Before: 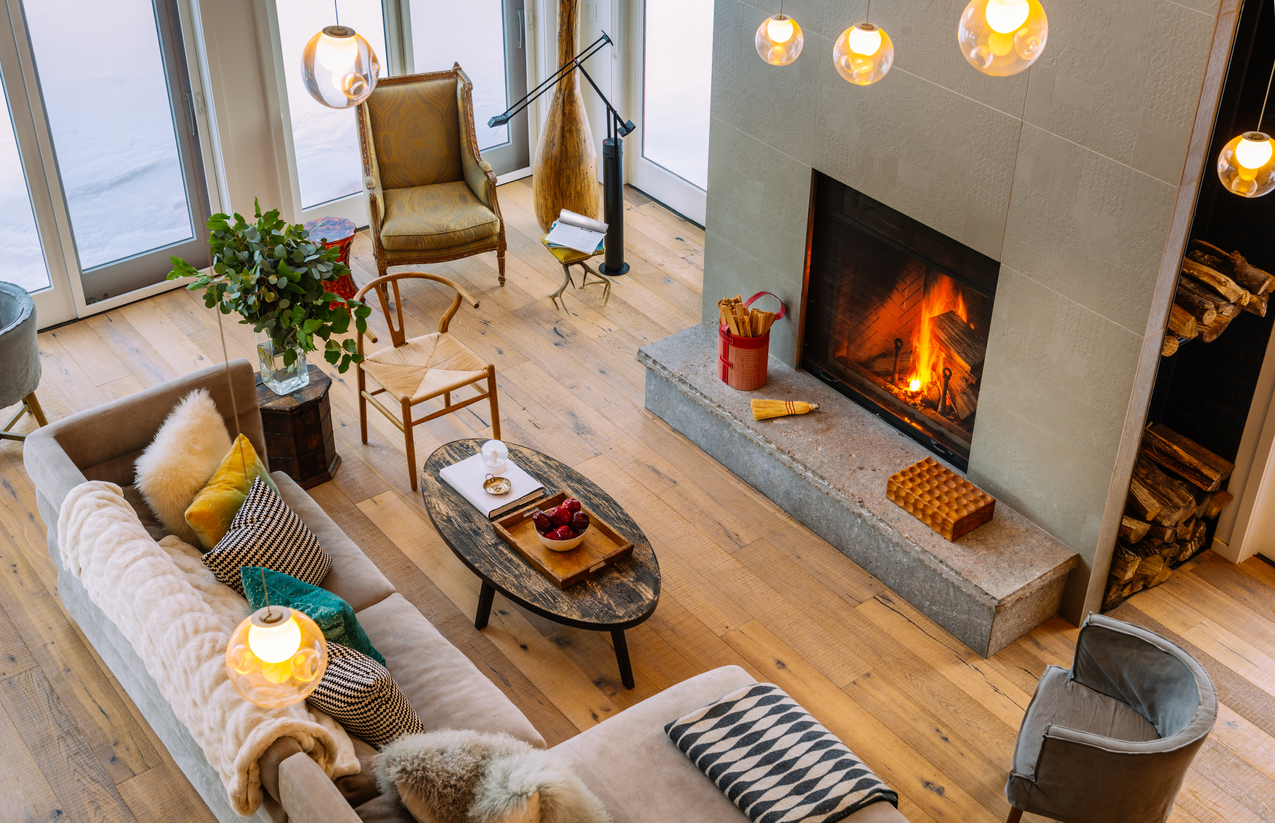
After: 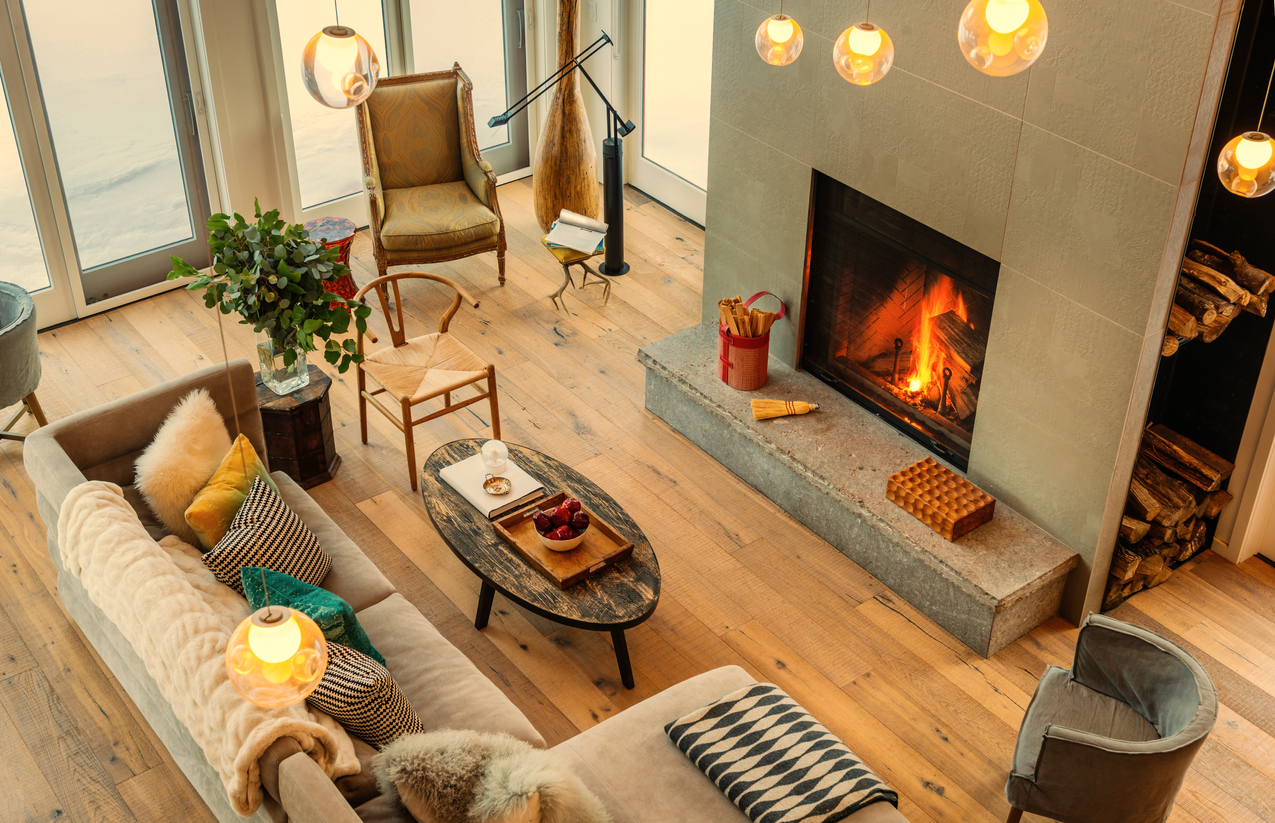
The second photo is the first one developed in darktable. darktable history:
exposure: exposure 0.014 EV, compensate highlight preservation false
contrast brightness saturation: saturation -0.05
white balance: red 1.08, blue 0.791
